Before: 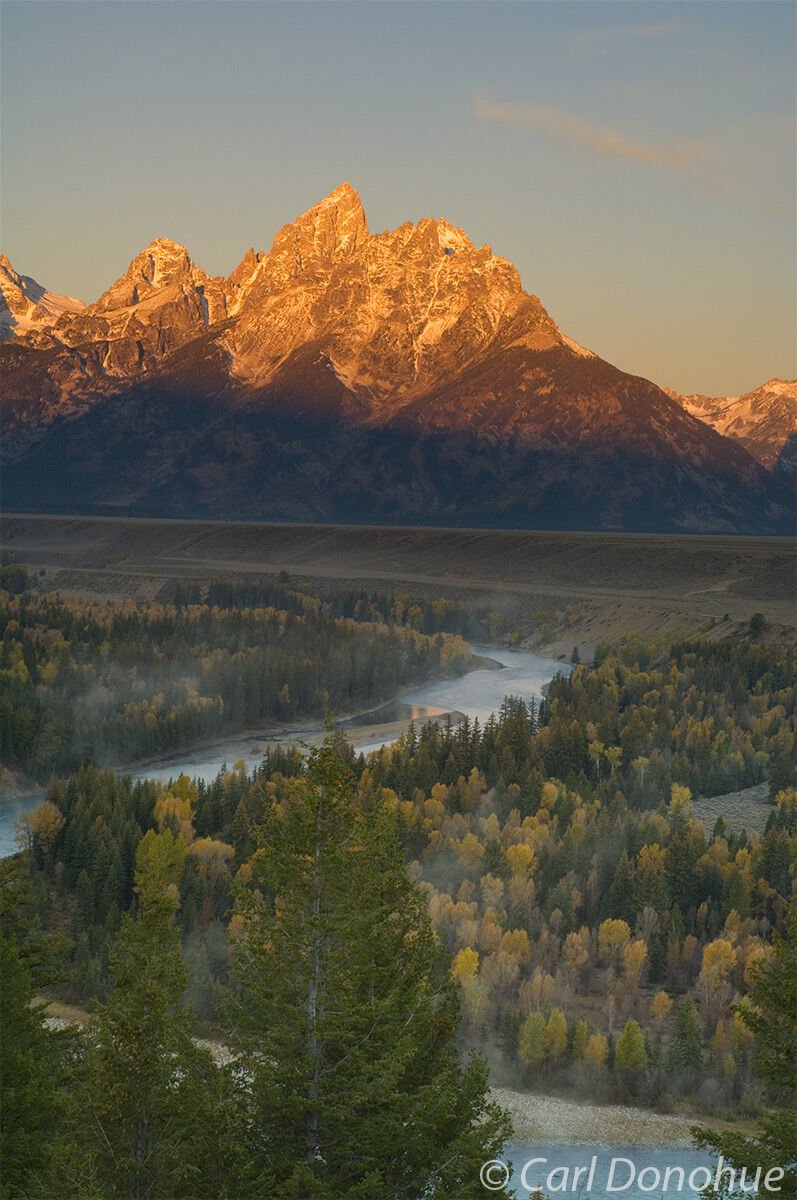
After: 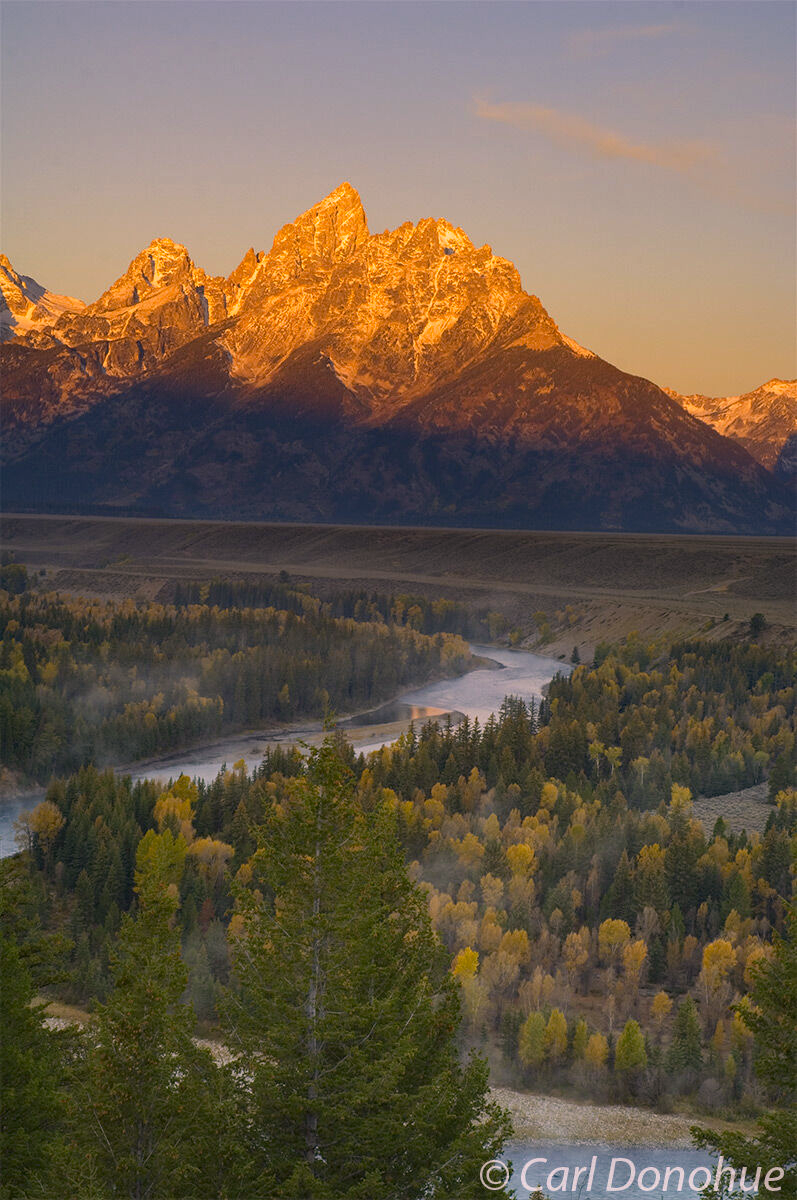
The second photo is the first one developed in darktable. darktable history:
haze removal: compatibility mode true, adaptive false
color correction: highlights a* 2.72, highlights b* 22.8
white balance: red 1.042, blue 1.17
